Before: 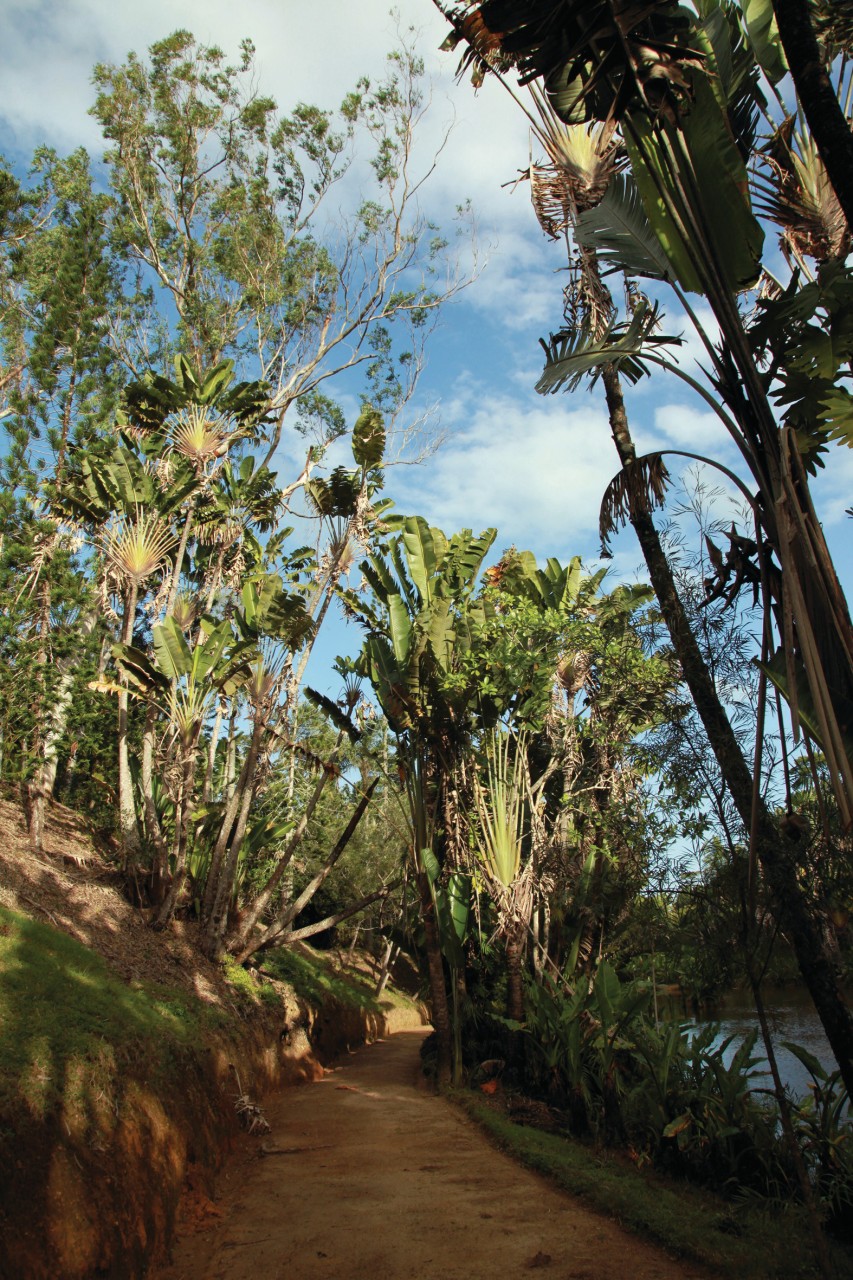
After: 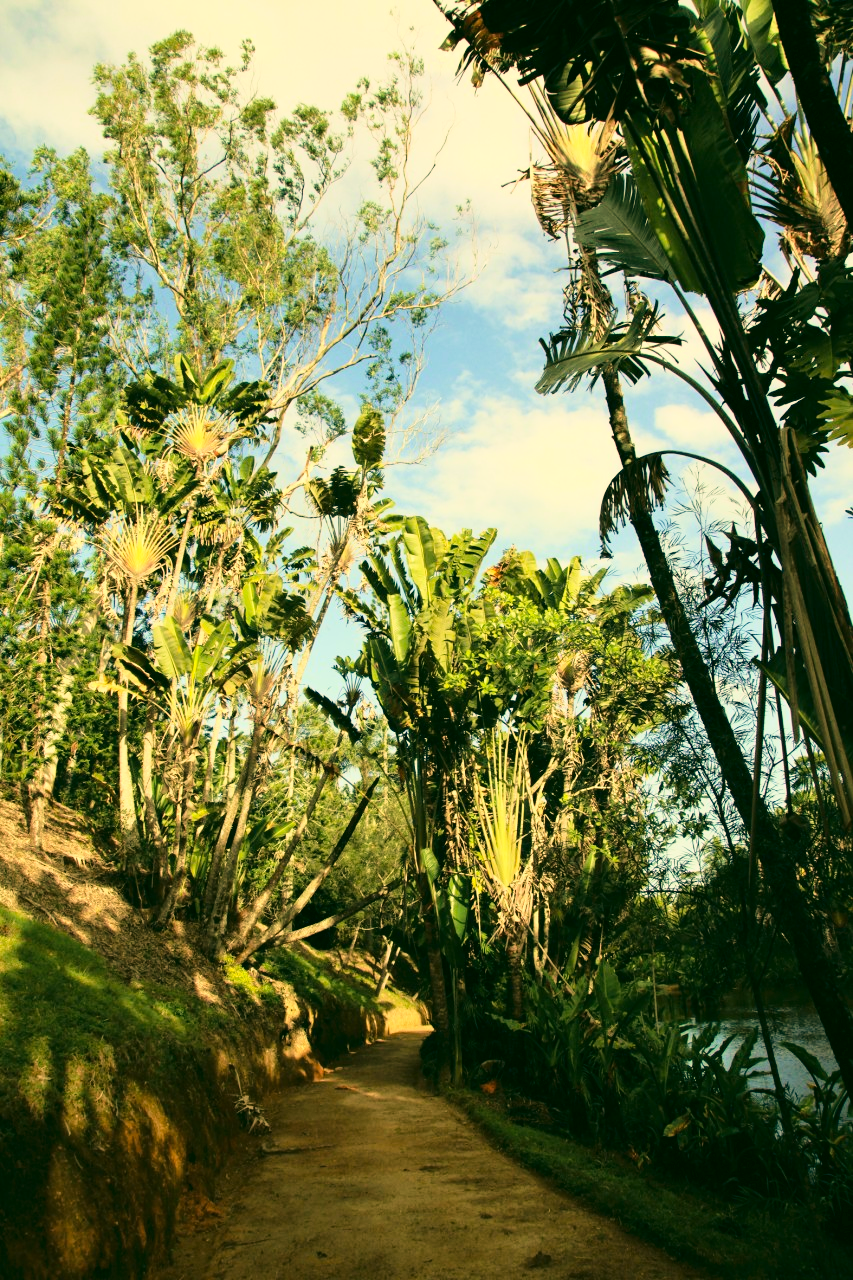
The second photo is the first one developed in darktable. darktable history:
velvia: on, module defaults
color correction: highlights a* 5.12, highlights b* 25.04, shadows a* -15.57, shadows b* 3.74
base curve: curves: ch0 [(0, 0) (0.028, 0.03) (0.121, 0.232) (0.46, 0.748) (0.859, 0.968) (1, 1)], exposure shift 0.569
